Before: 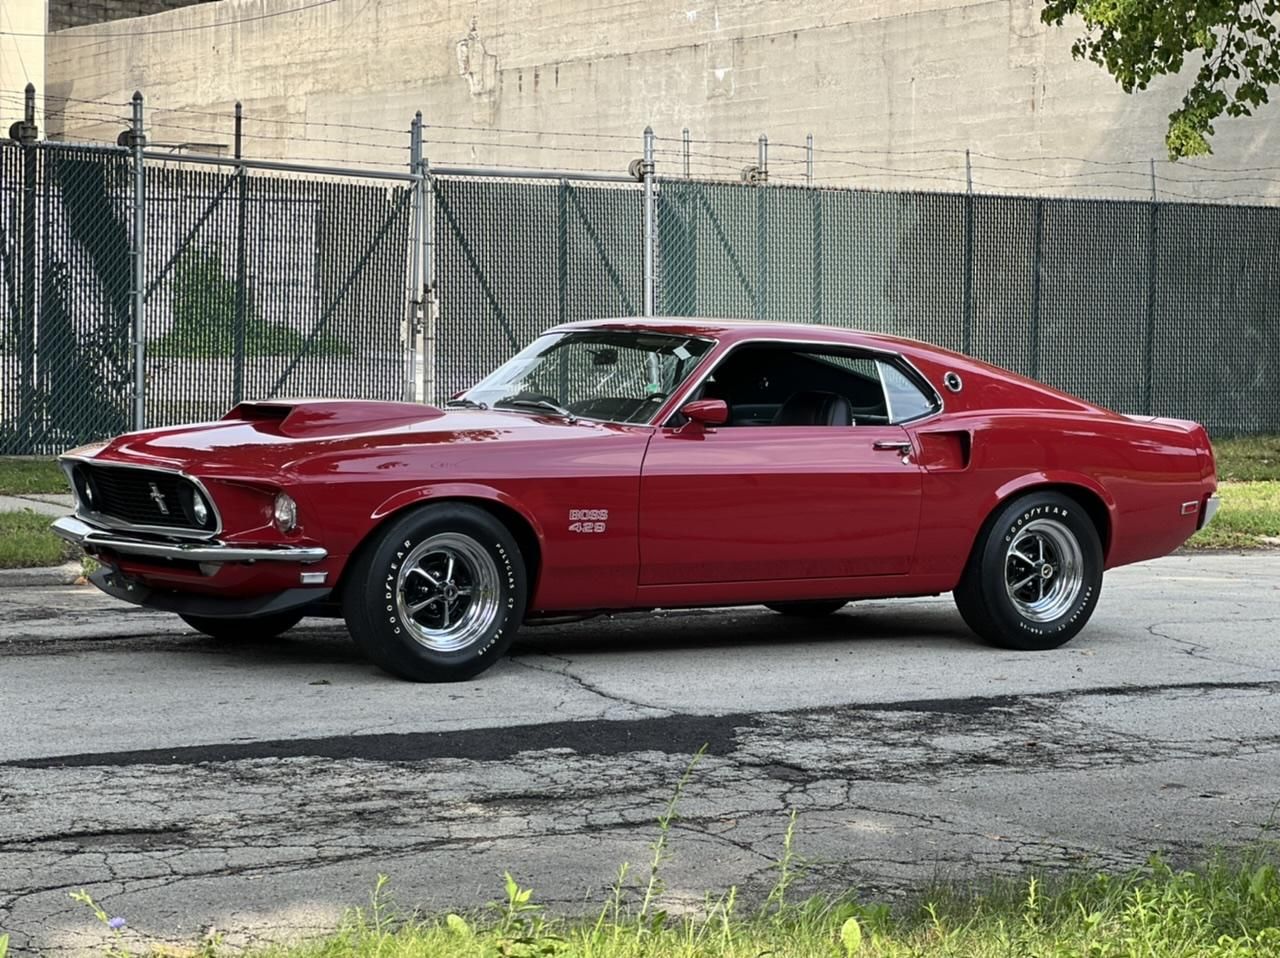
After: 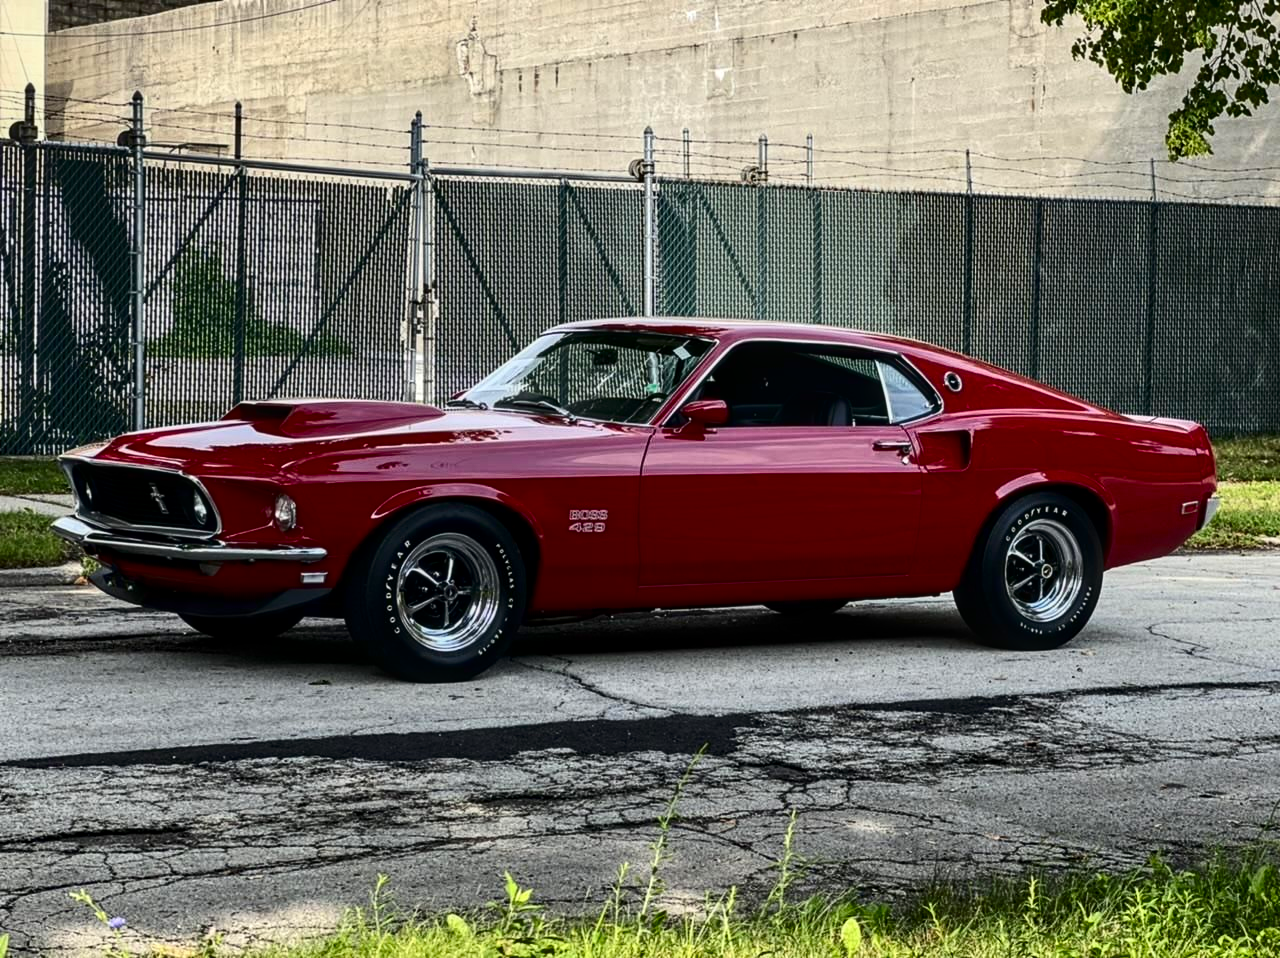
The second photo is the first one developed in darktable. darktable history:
local contrast: on, module defaults
contrast brightness saturation: contrast 0.22, brightness -0.19, saturation 0.24
